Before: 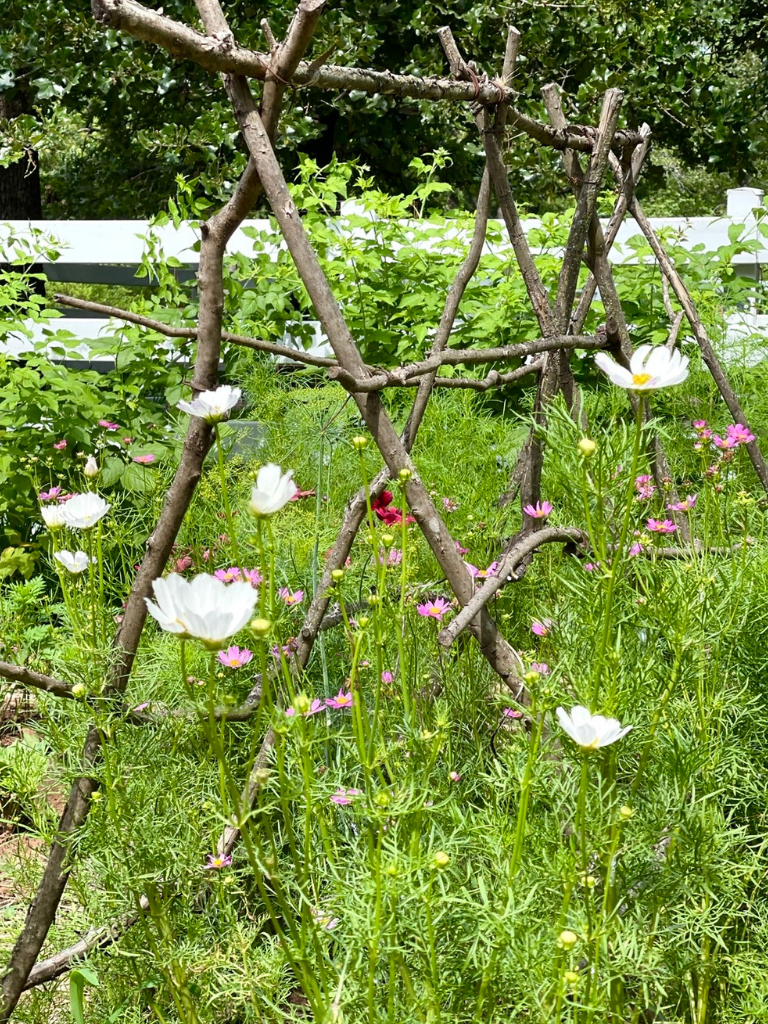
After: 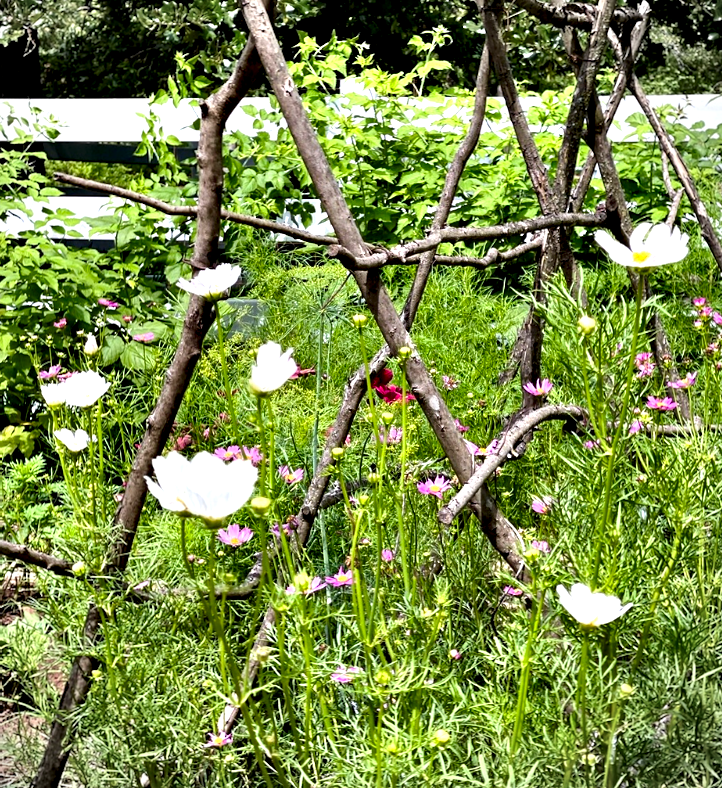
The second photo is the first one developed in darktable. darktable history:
shadows and highlights: shadows 32.39, highlights -31.47, highlights color adjustment 89.62%, soften with gaussian
vignetting: fall-off start 91.1%
crop and rotate: angle 0.089°, top 11.914%, right 5.675%, bottom 10.911%
contrast equalizer: y [[0.627 ×6], [0.563 ×6], [0 ×6], [0 ×6], [0 ×6]]
